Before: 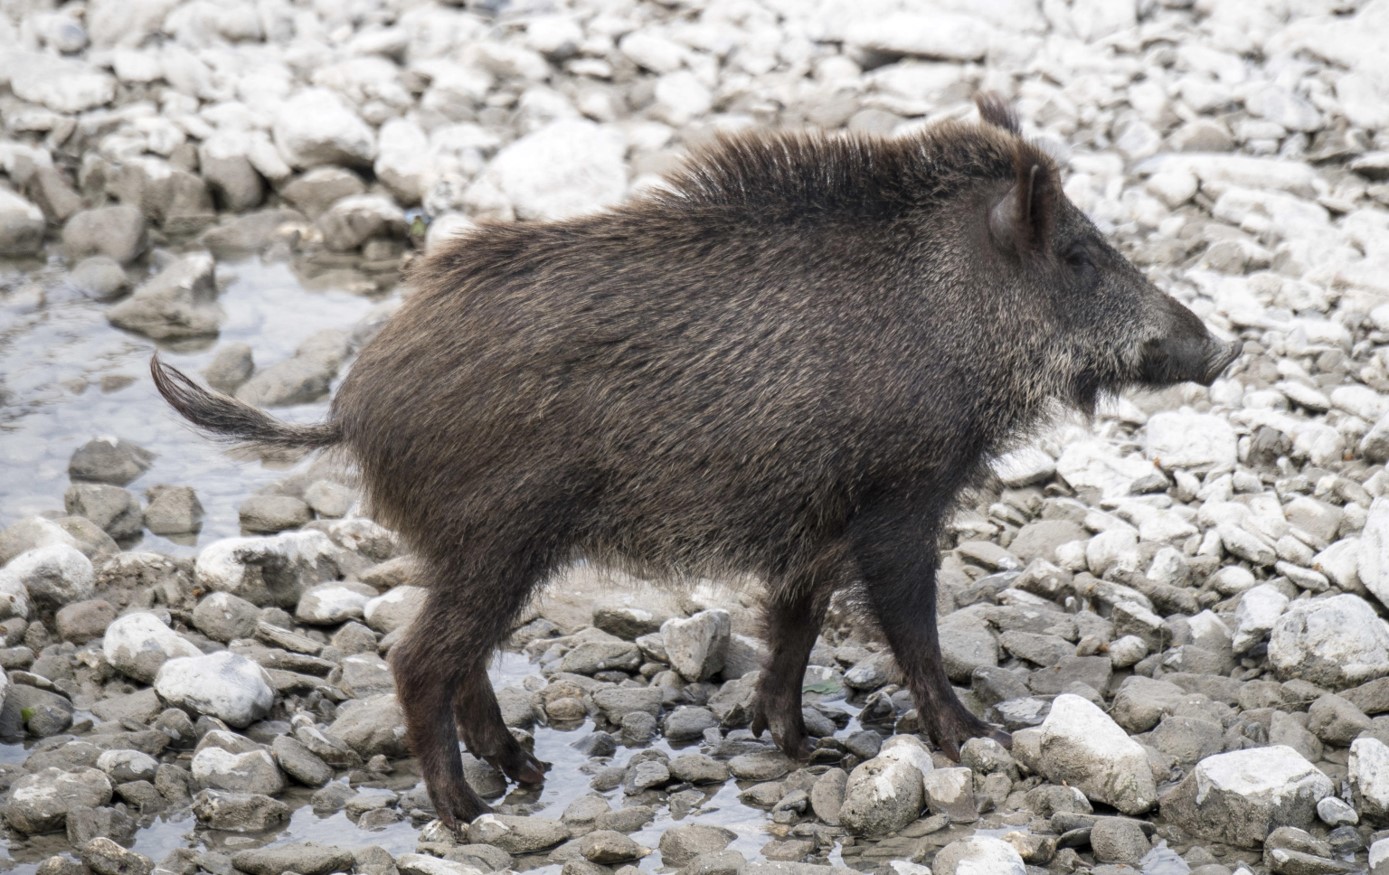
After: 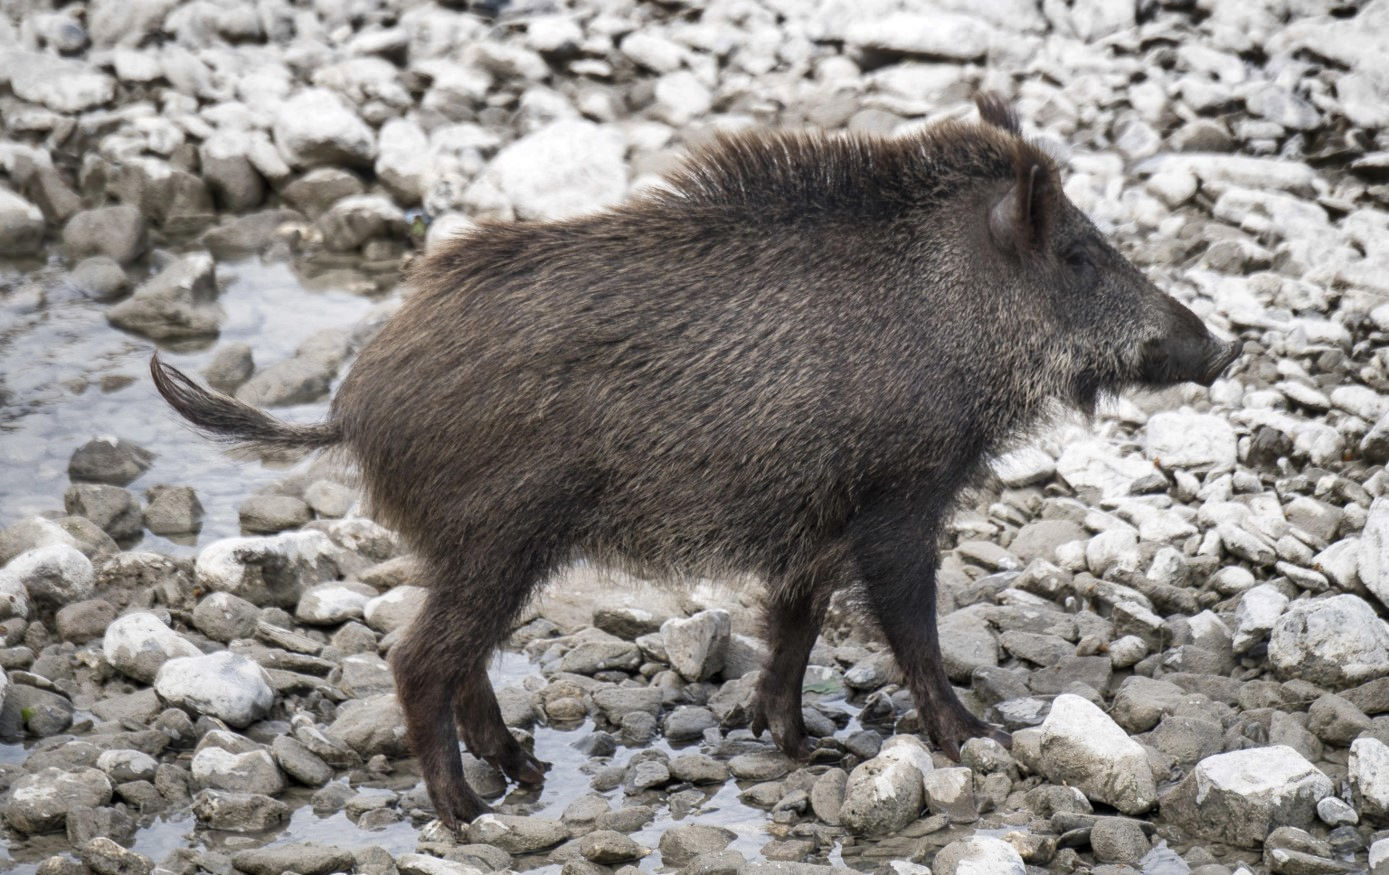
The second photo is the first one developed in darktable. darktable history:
shadows and highlights: radius 108.98, shadows 40.44, highlights -71.93, low approximation 0.01, soften with gaussian
